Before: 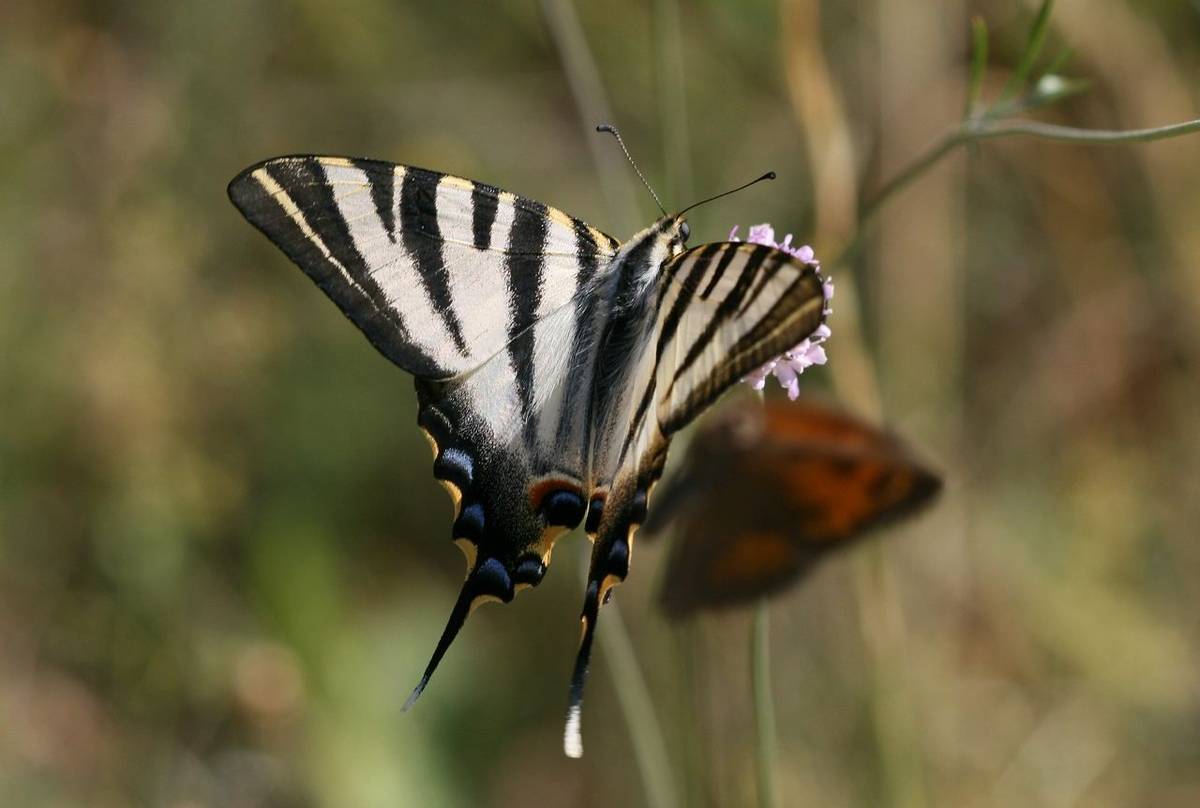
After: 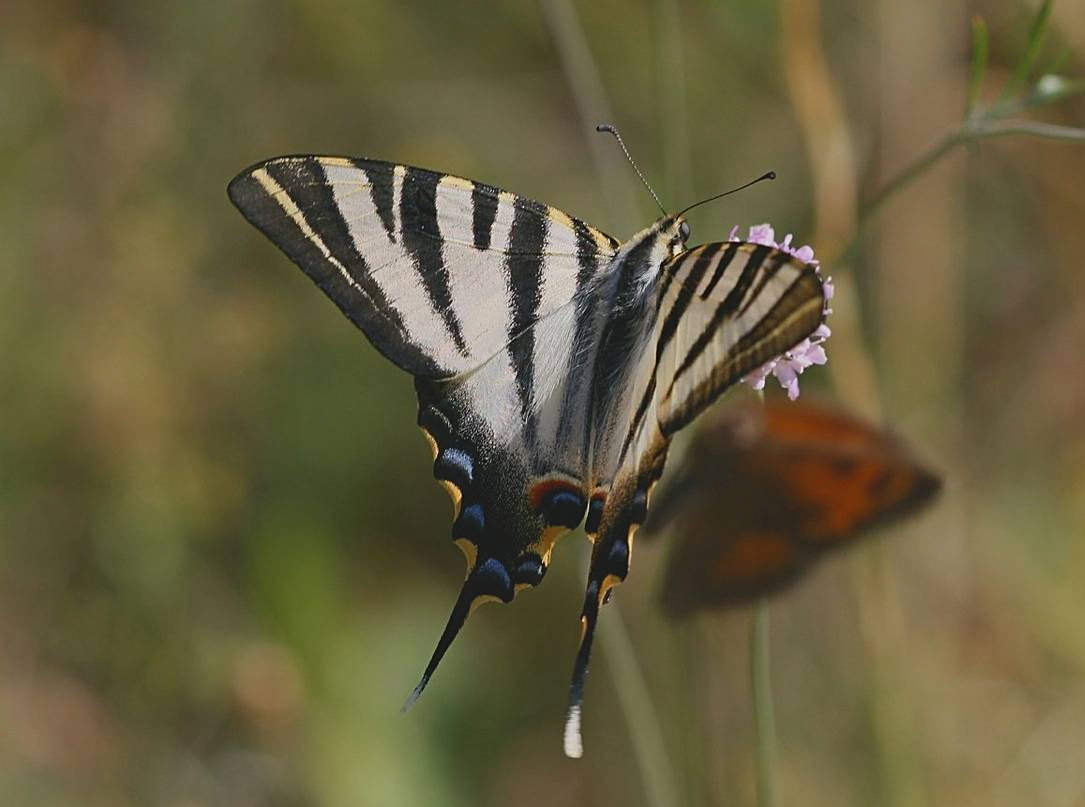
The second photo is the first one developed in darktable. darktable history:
crop: right 9.509%, bottom 0.031%
sharpen: on, module defaults
local contrast: detail 69%
